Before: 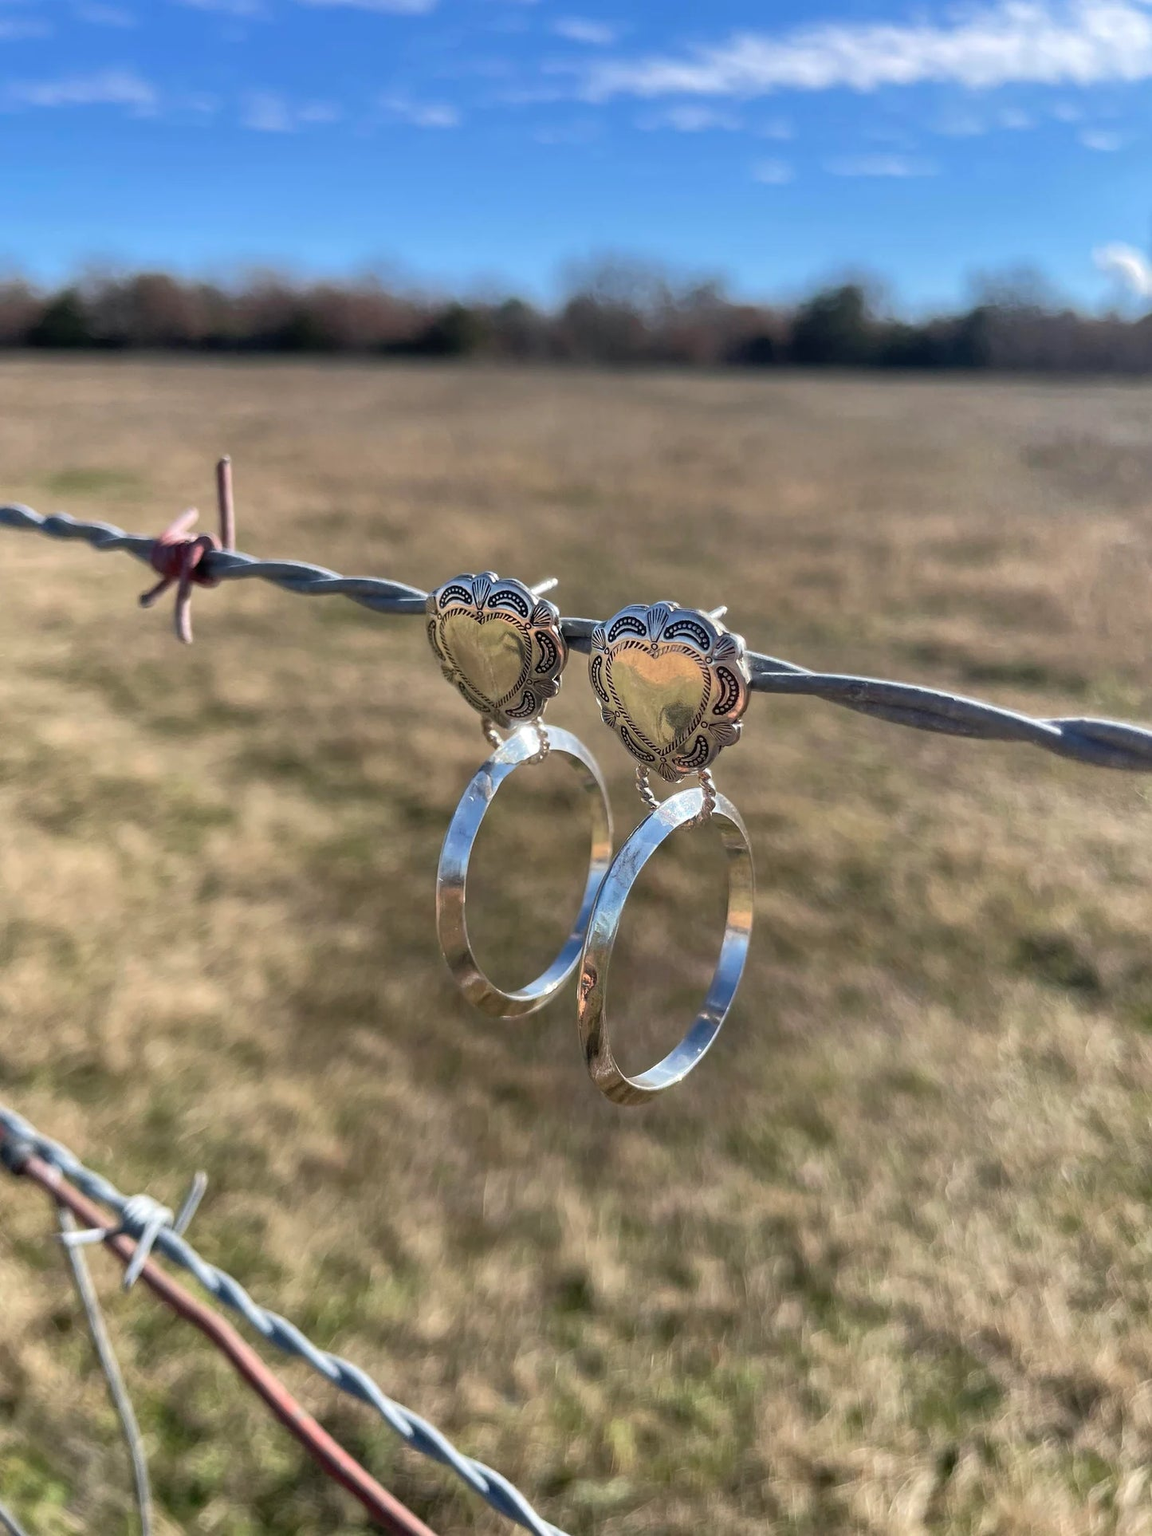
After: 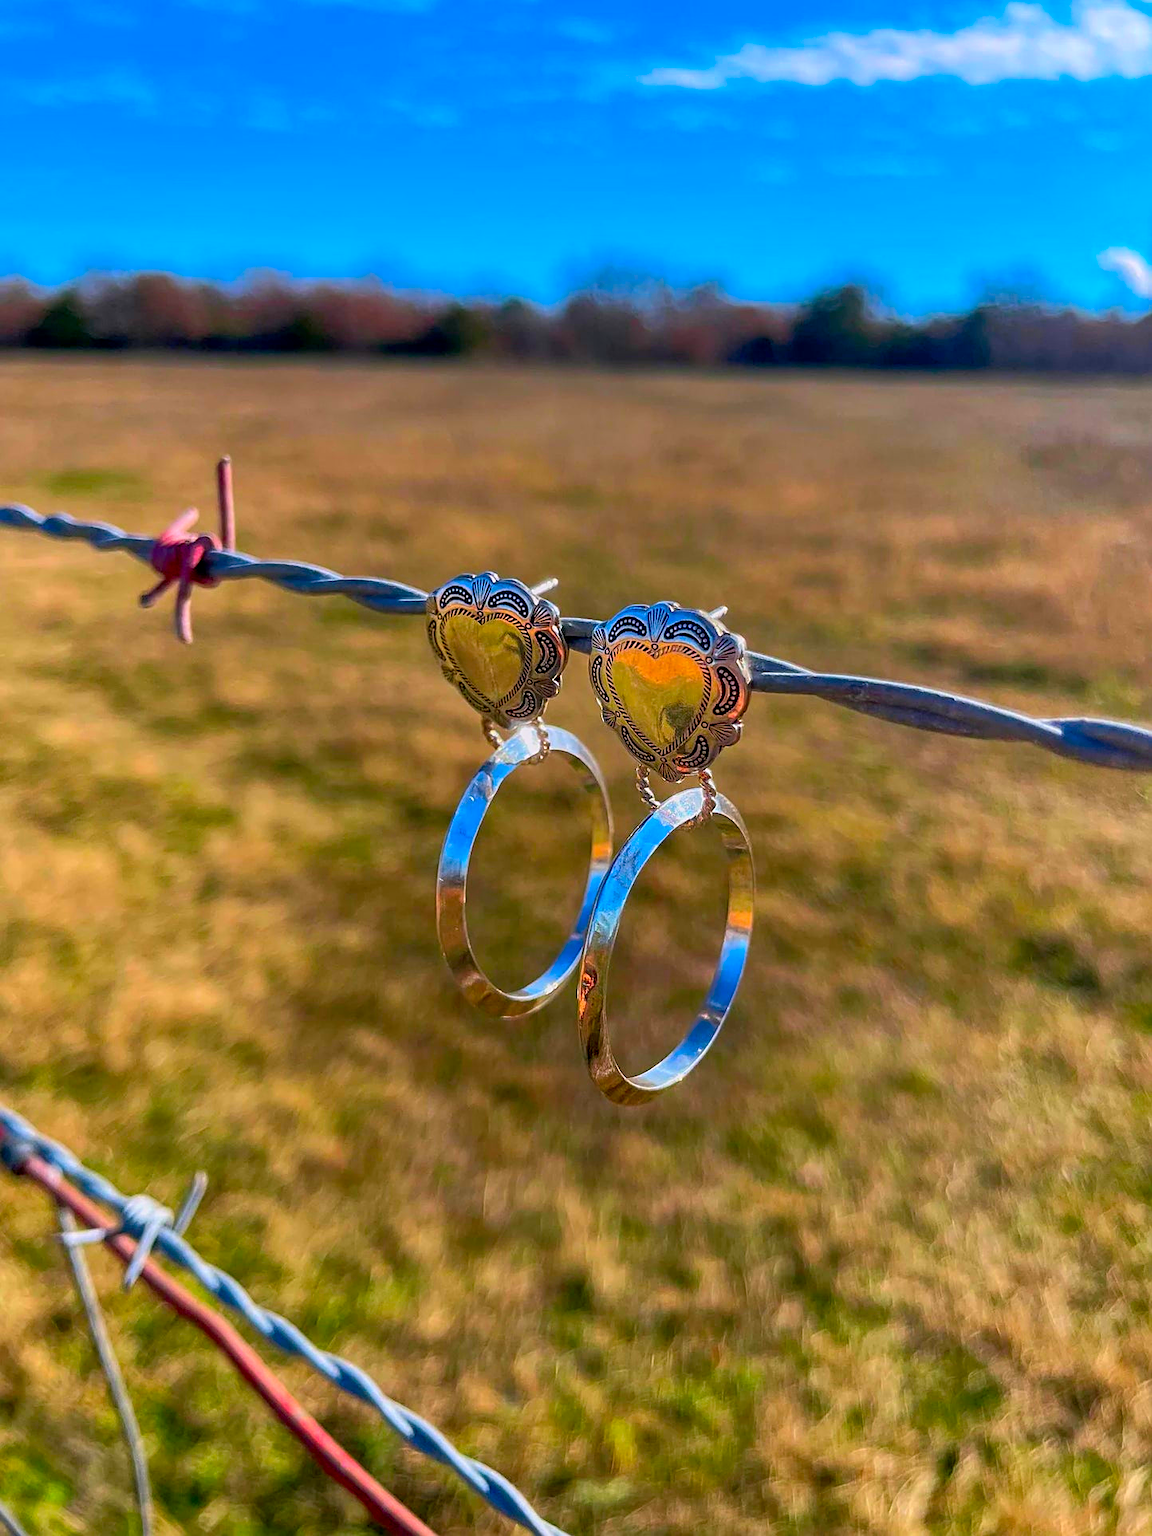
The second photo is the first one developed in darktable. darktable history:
exposure: black level correction 0.006, exposure -0.226 EV, compensate highlight preservation false
sharpen: on, module defaults
local contrast: detail 110%
color correction: highlights a* 1.59, highlights b* -1.7, saturation 2.48
